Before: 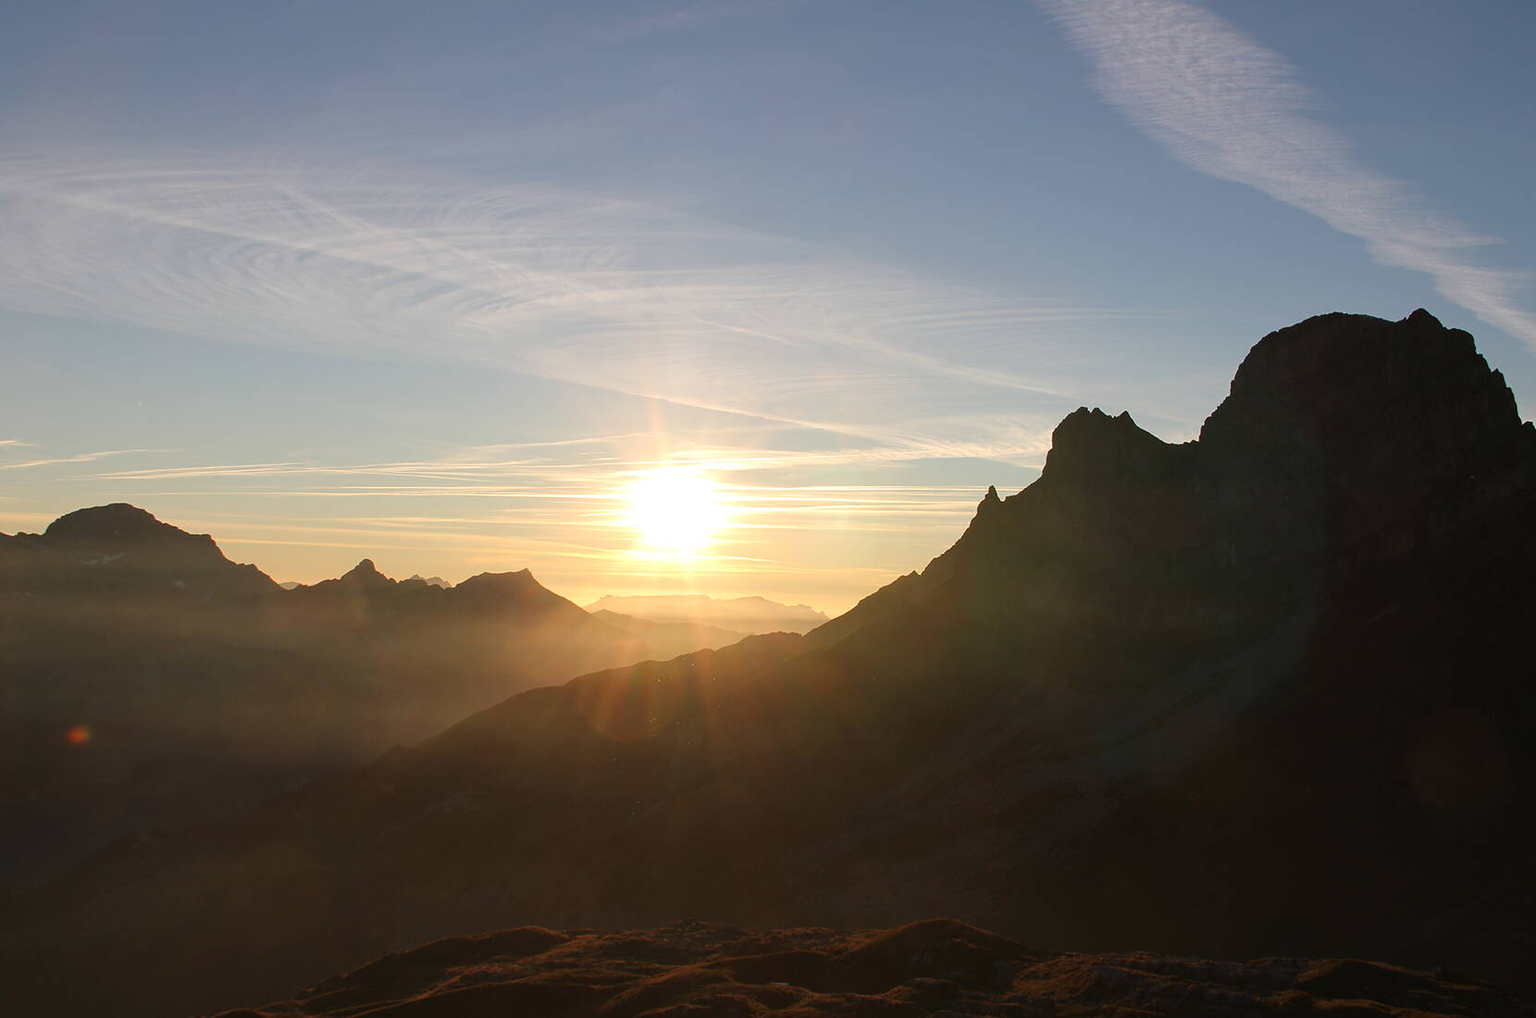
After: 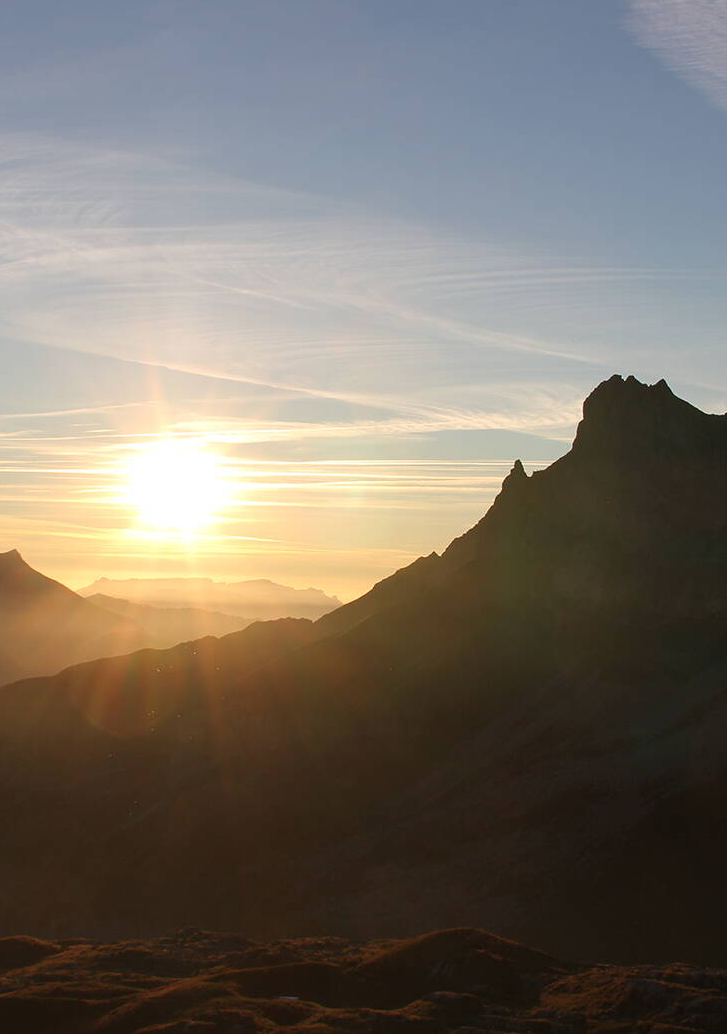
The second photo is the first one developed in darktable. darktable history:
crop: left 33.428%, top 5.996%, right 22.728%
